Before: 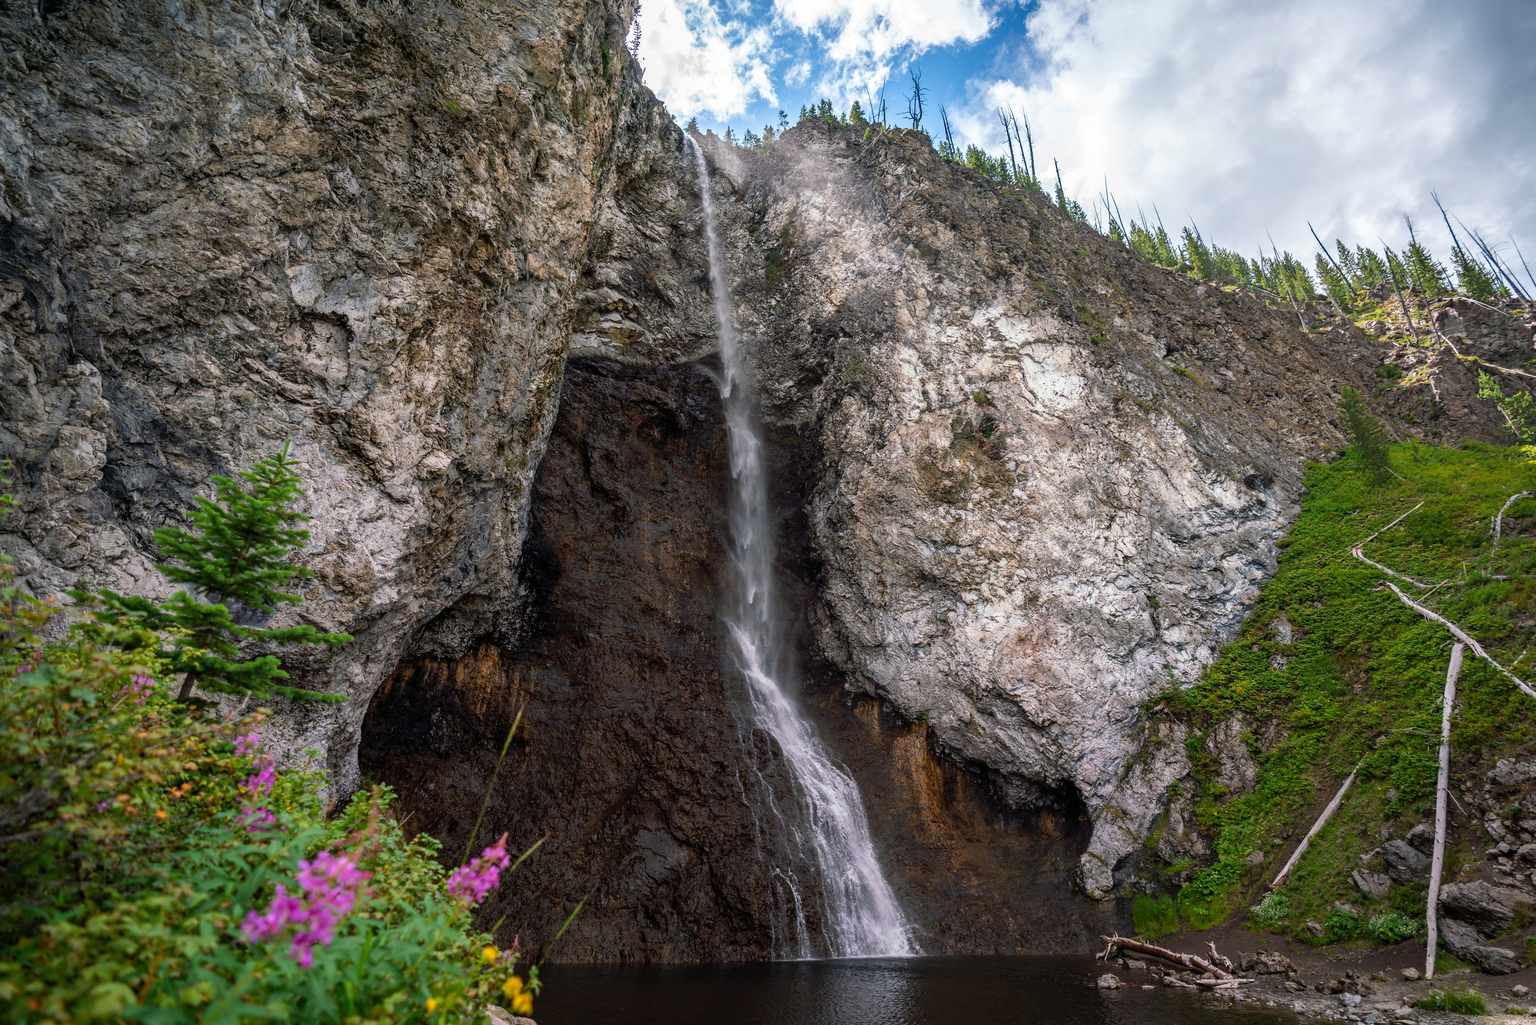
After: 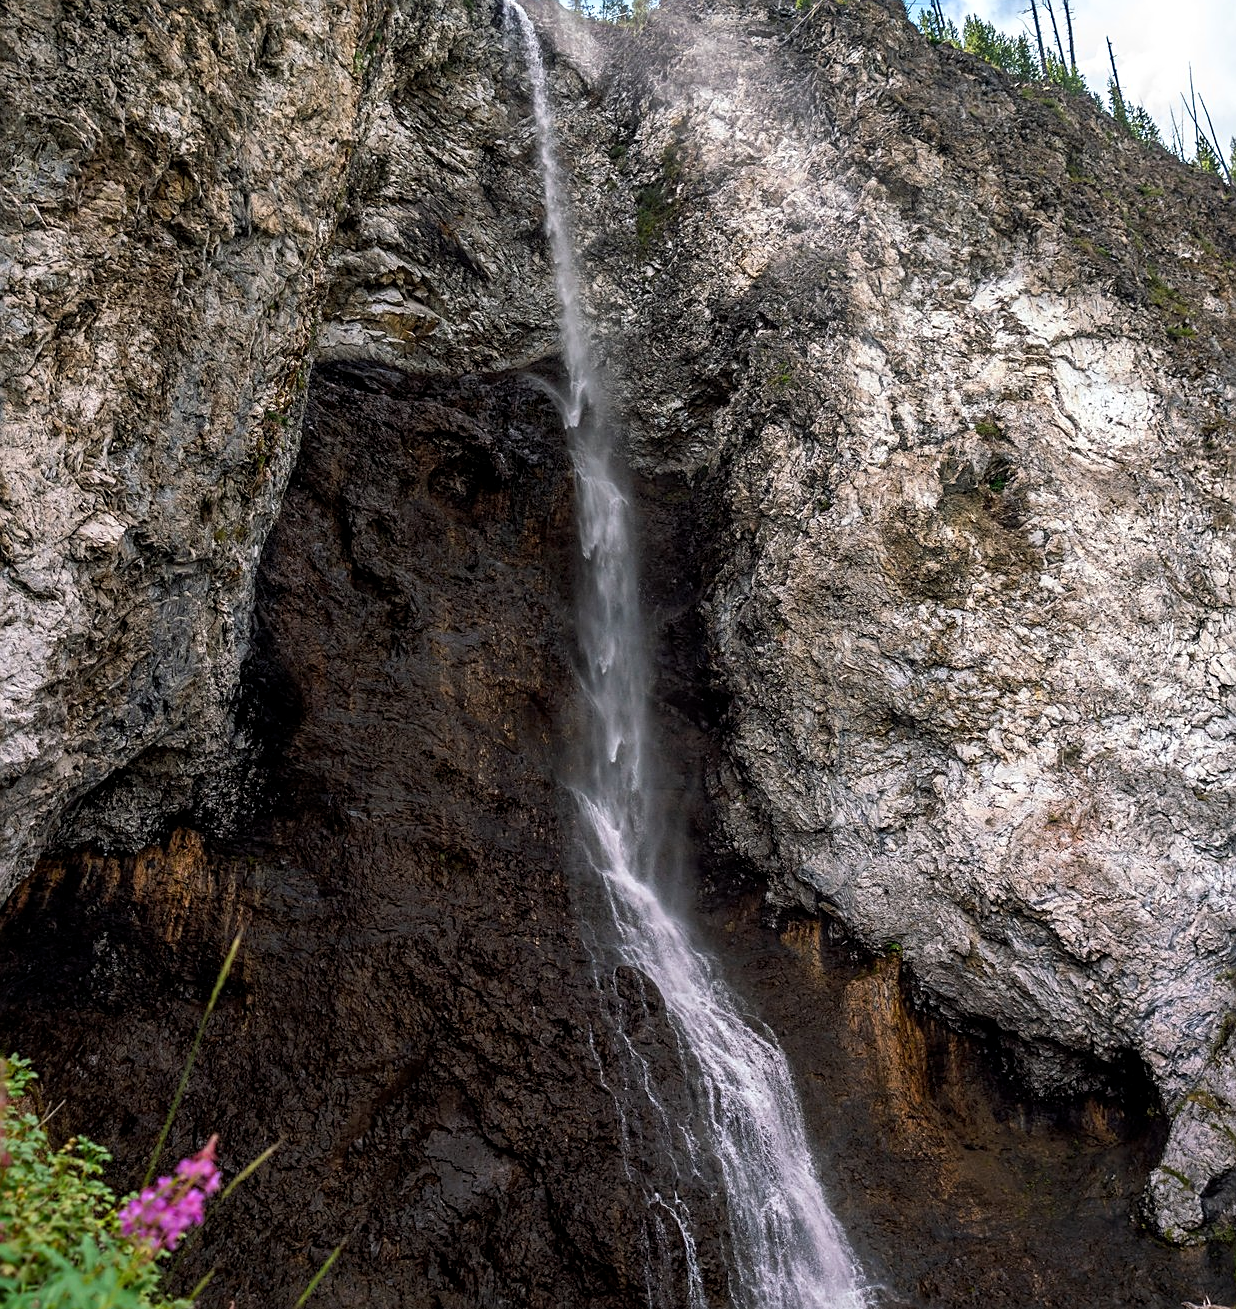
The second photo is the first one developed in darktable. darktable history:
crop and rotate: angle 0.02°, left 24.353%, top 13.219%, right 26.156%, bottom 8.224%
local contrast: highlights 100%, shadows 100%, detail 120%, midtone range 0.2
sharpen: on, module defaults
rgb curve: curves: ch0 [(0, 0) (0.078, 0.051) (0.929, 0.956) (1, 1)], compensate middle gray true
